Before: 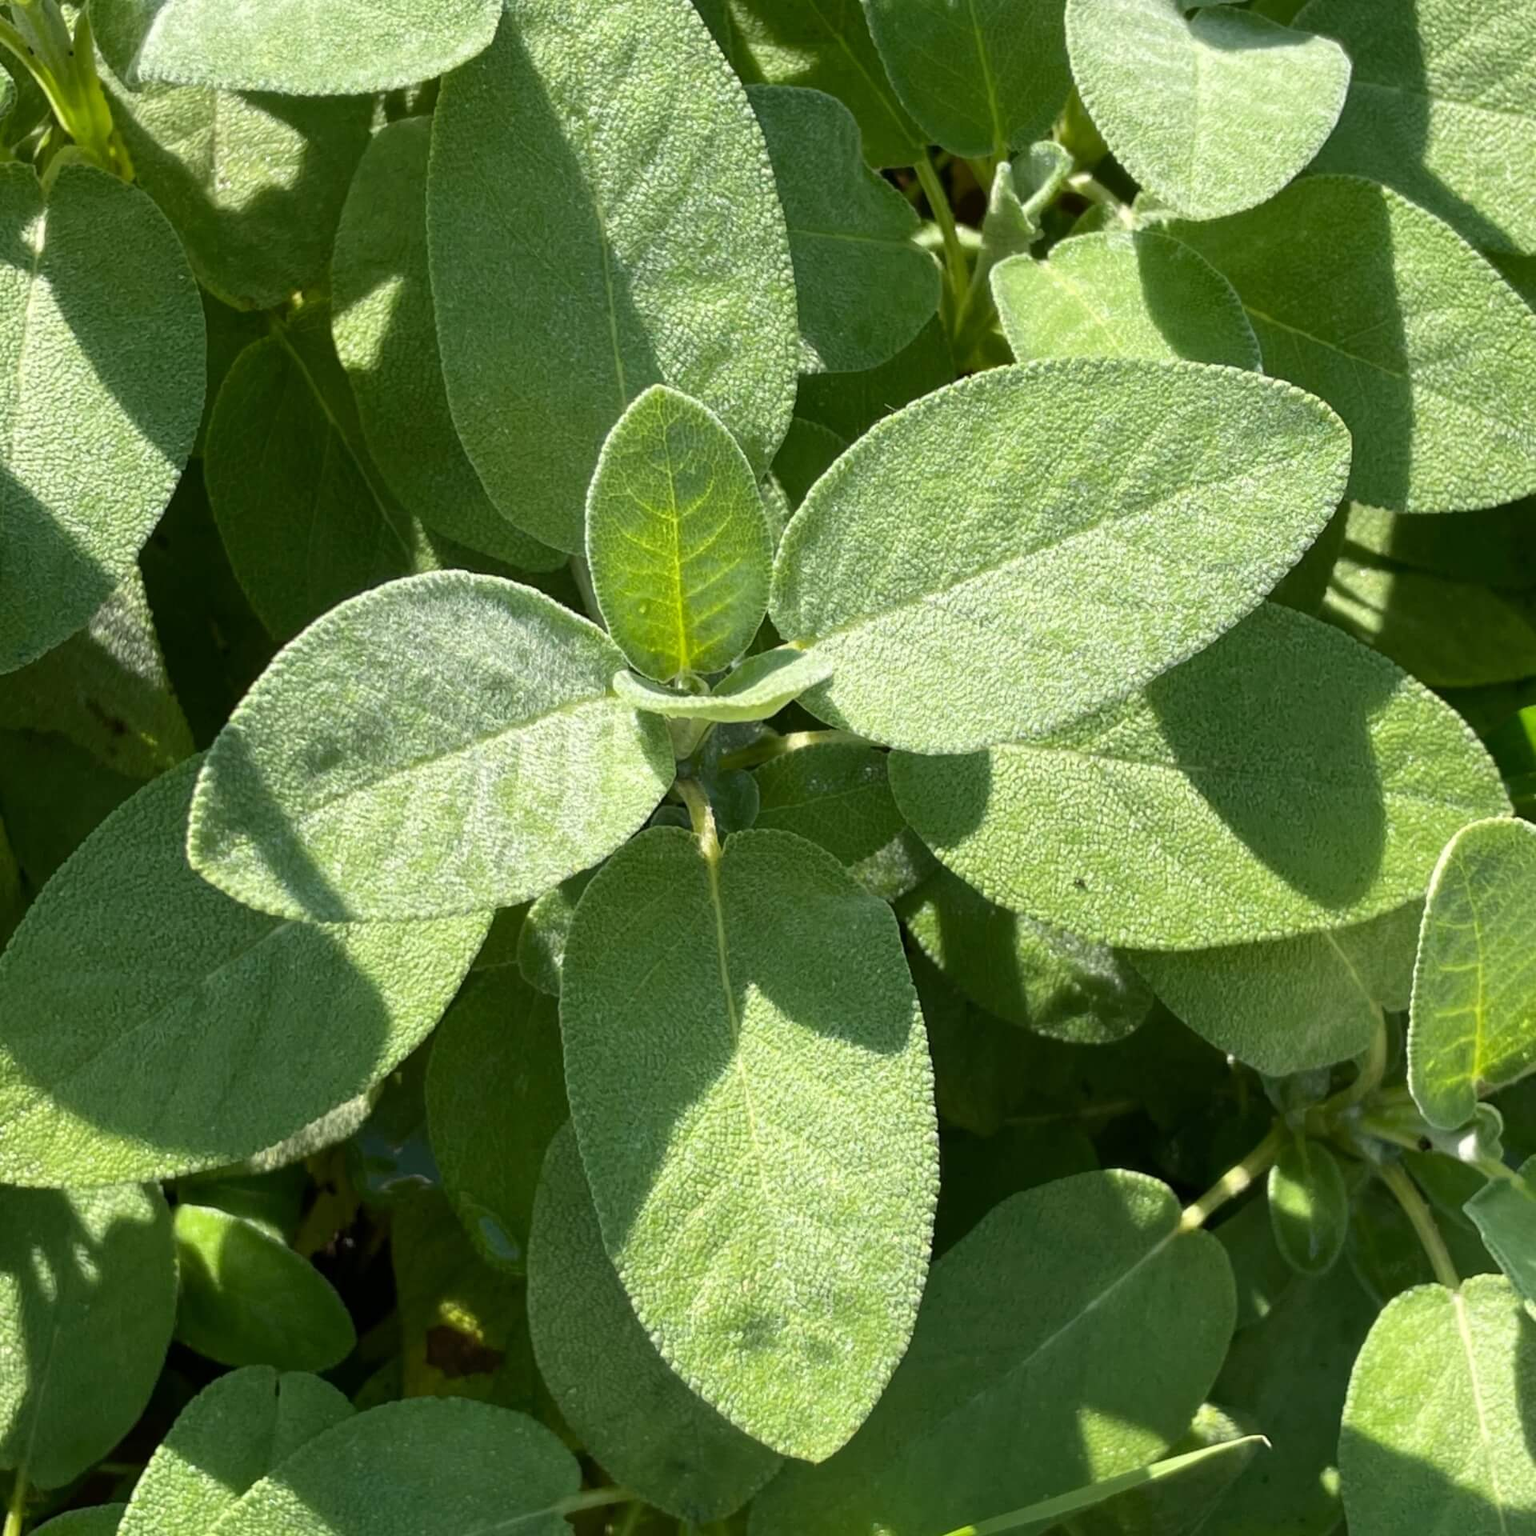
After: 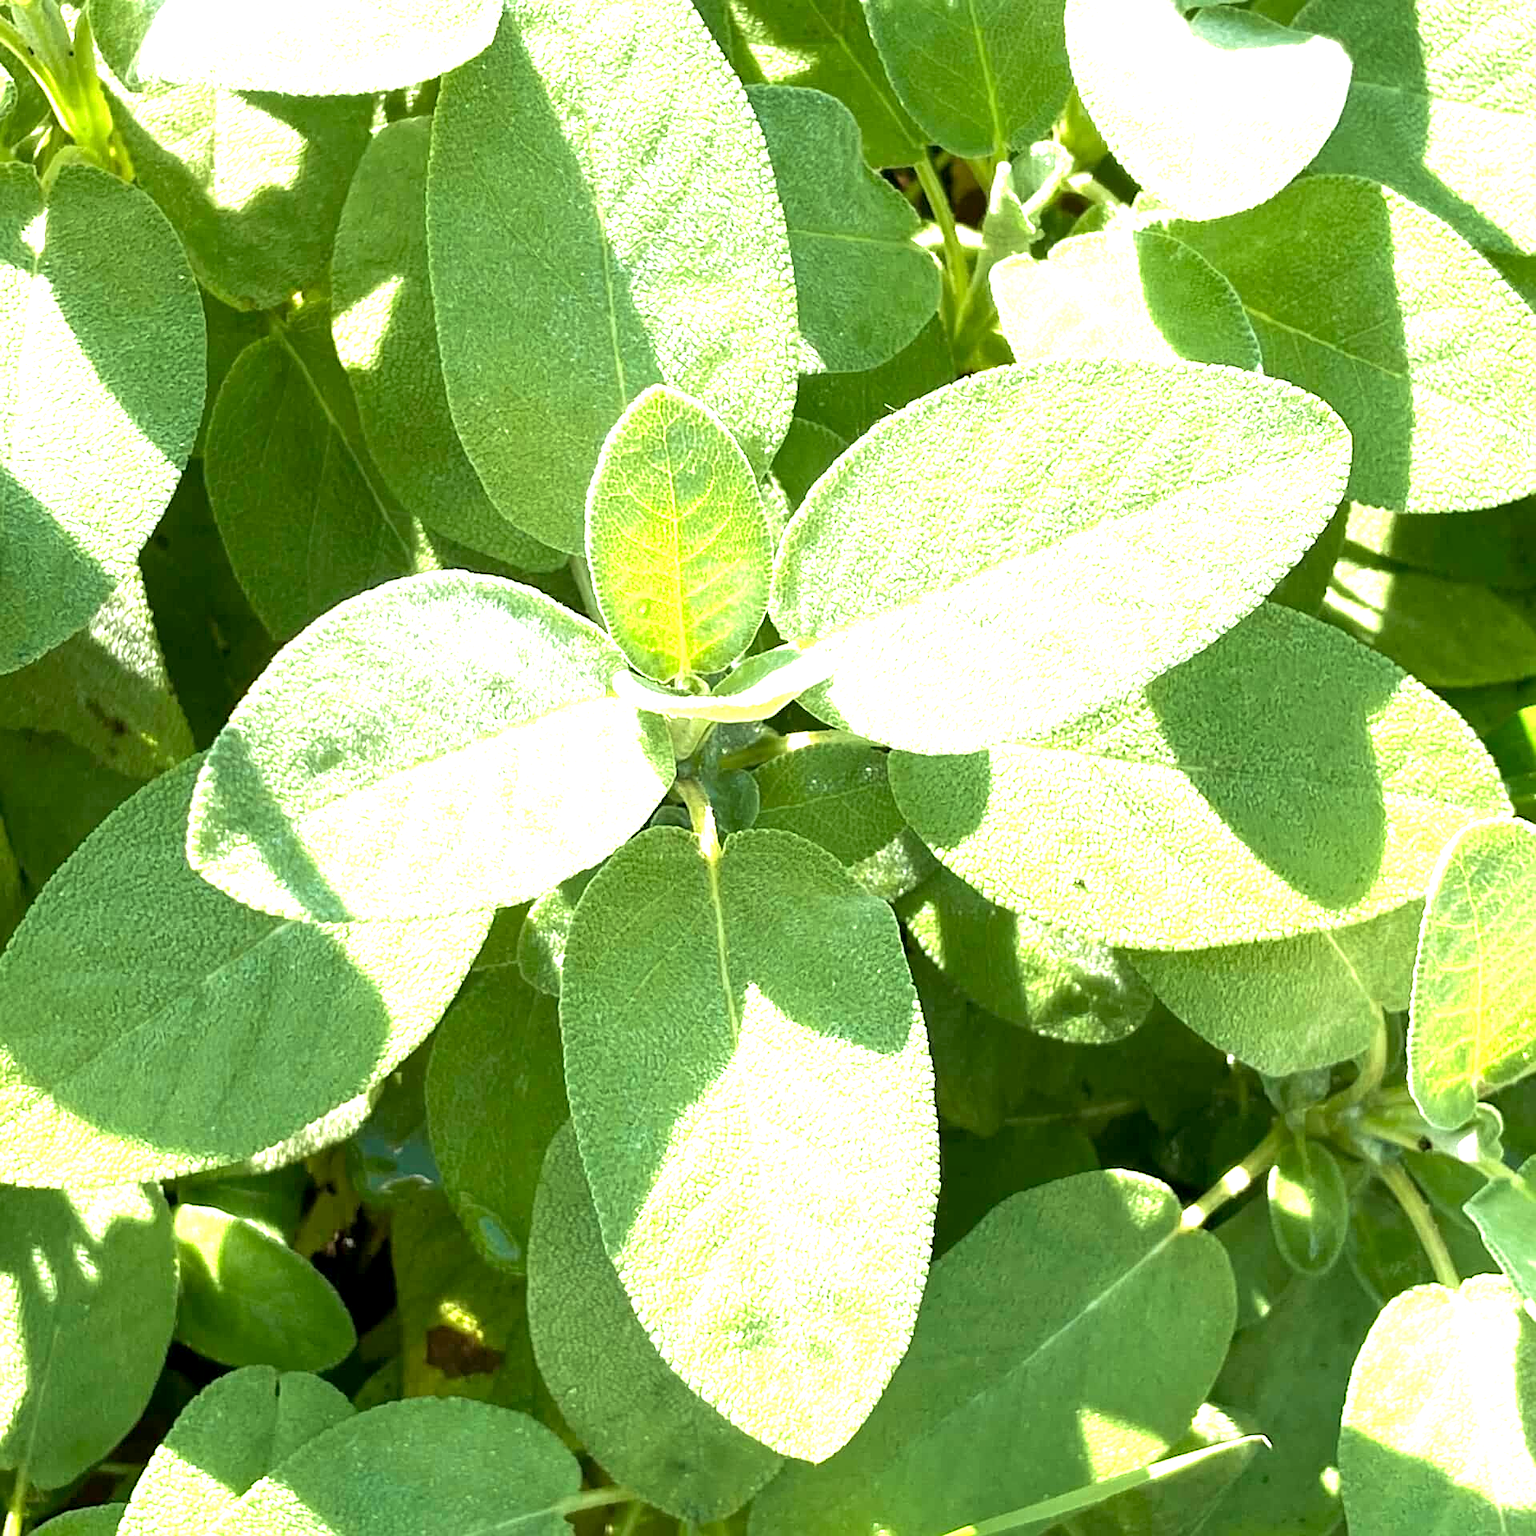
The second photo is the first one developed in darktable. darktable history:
velvia: on, module defaults
exposure: black level correction 0.001, exposure 1.85 EV, compensate highlight preservation false
sharpen: on, module defaults
